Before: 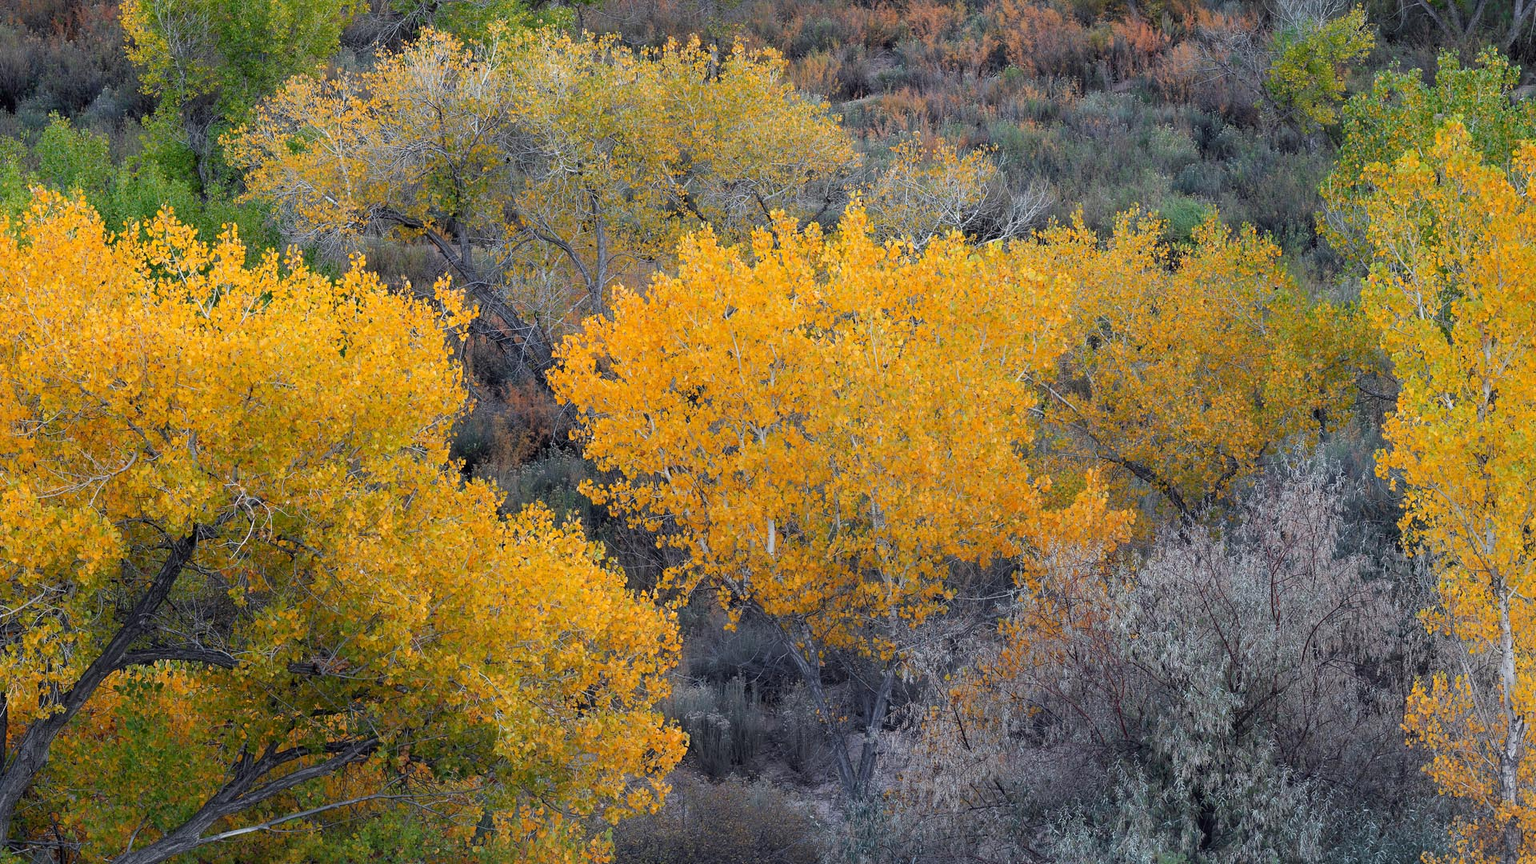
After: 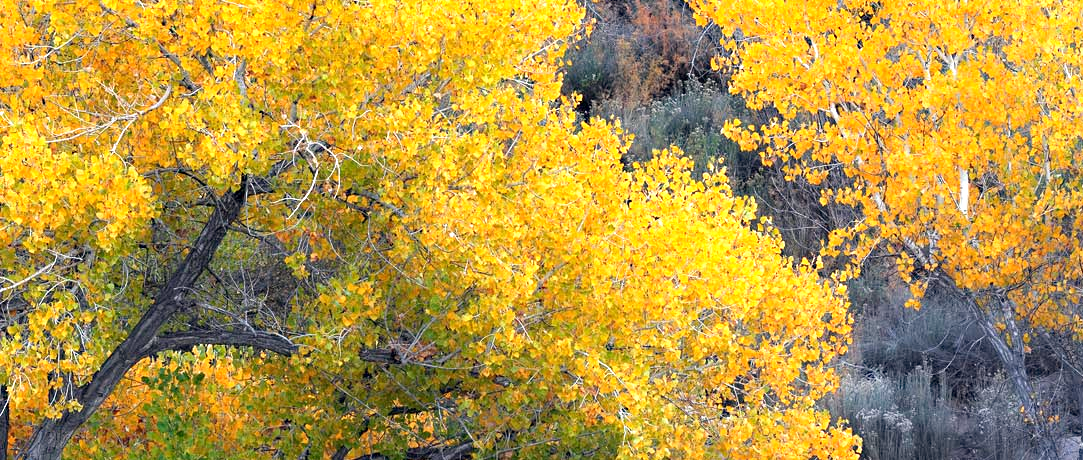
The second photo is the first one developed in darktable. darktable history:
exposure: exposure 1.2 EV, compensate highlight preservation false
crop: top 44.483%, right 43.593%, bottom 12.892%
haze removal: compatibility mode true, adaptive false
